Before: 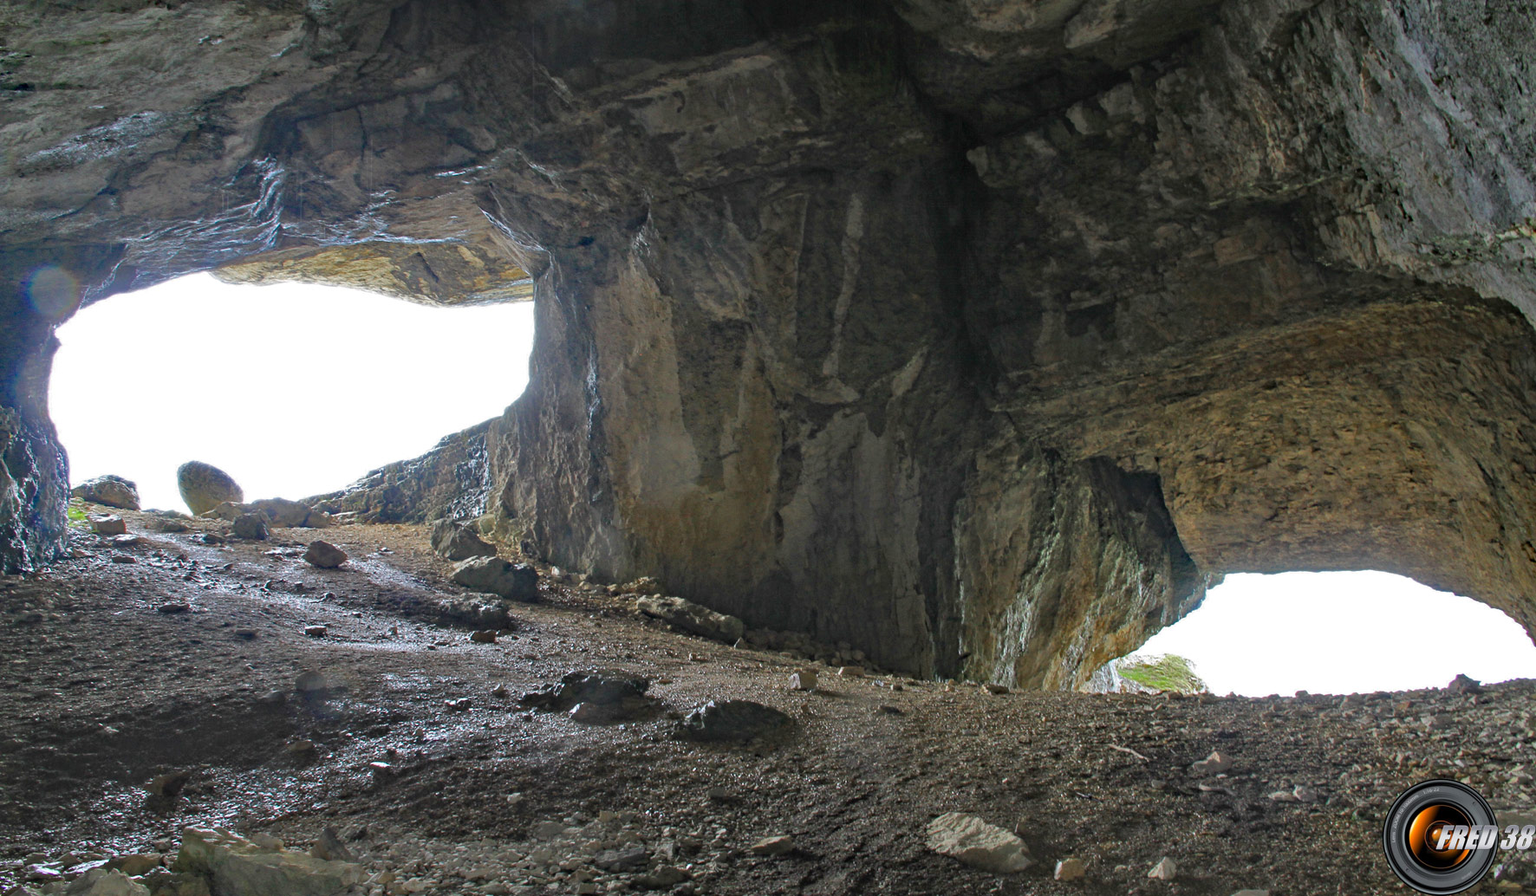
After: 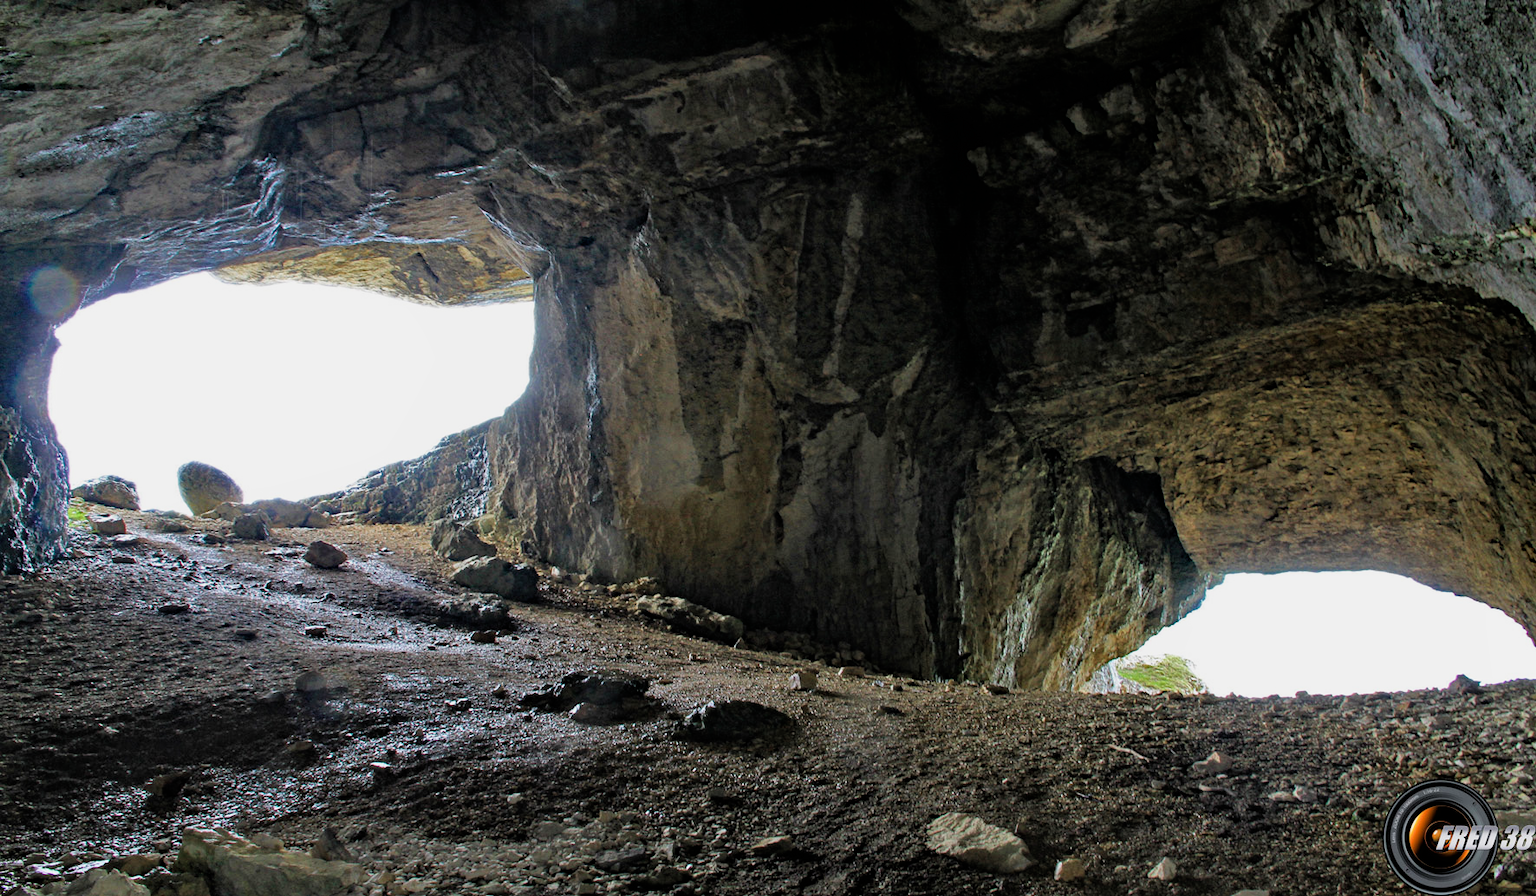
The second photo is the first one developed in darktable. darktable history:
filmic rgb: black relative exposure -5 EV, white relative exposure 3.5 EV, hardness 3.19, contrast 1.2, highlights saturation mix -50%
shadows and highlights: shadows 0, highlights 40
velvia: on, module defaults
